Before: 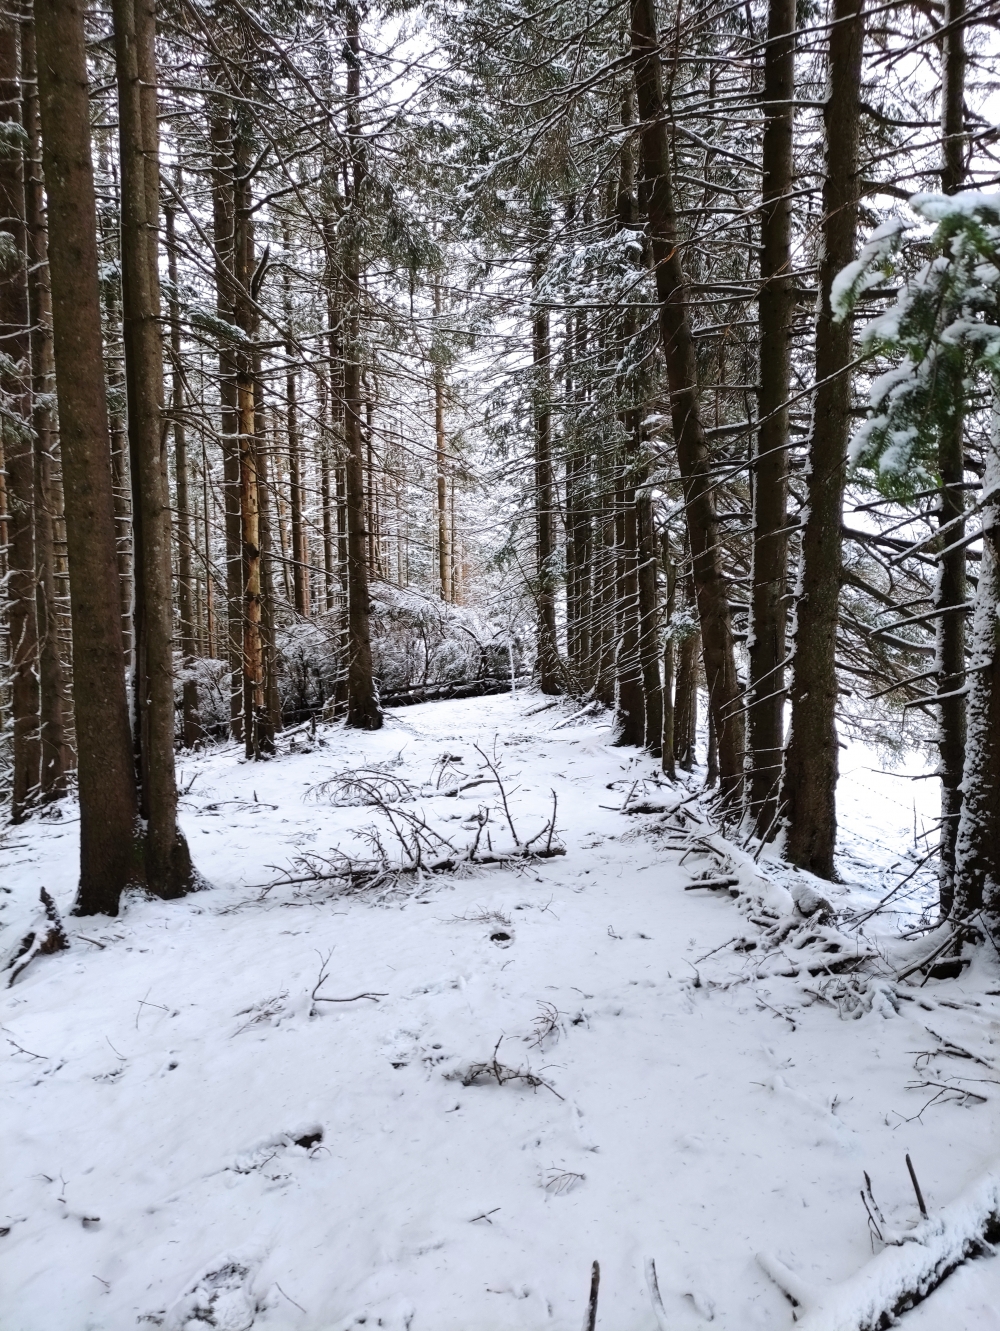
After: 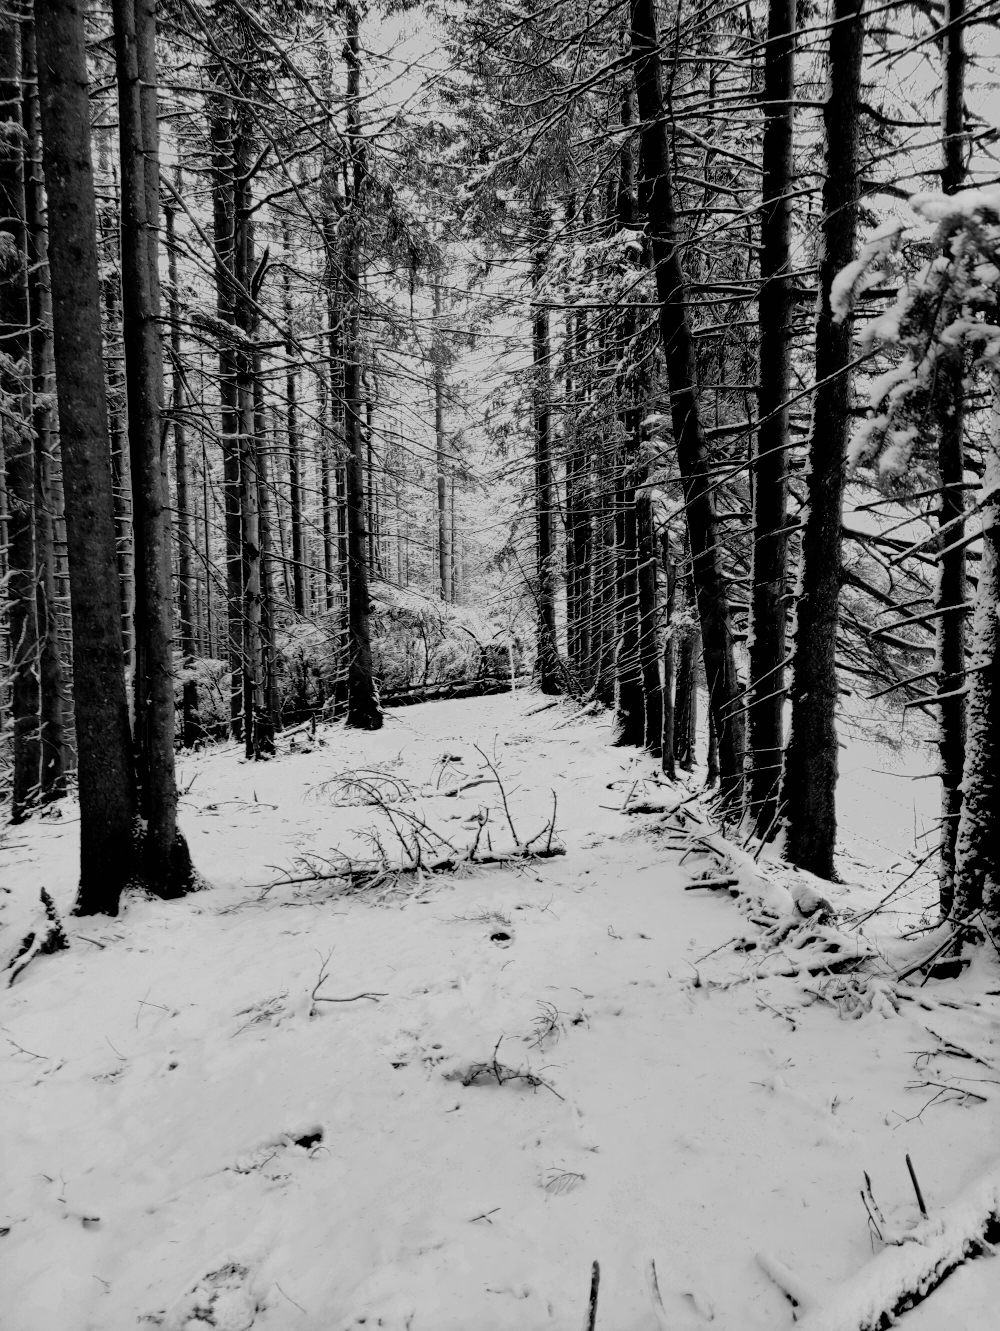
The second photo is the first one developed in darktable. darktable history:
color correction: highlights b* 0.032, saturation 1.13
color zones: curves: ch0 [(0, 0.613) (0.01, 0.613) (0.245, 0.448) (0.498, 0.529) (0.642, 0.665) (0.879, 0.777) (0.99, 0.613)]; ch1 [(0, 0) (0.143, 0) (0.286, 0) (0.429, 0) (0.571, 0) (0.714, 0) (0.857, 0)]
filmic rgb: black relative exposure -7.65 EV, white relative exposure 4.56 EV, hardness 3.61
shadows and highlights: on, module defaults
exposure: black level correction 0.009, exposure -0.163 EV, compensate highlight preservation false
color balance rgb: shadows lift › luminance -7.621%, shadows lift › chroma 2.374%, shadows lift › hue 201.13°, linear chroma grading › shadows 9.429%, linear chroma grading › highlights 11.095%, linear chroma grading › global chroma 15.496%, linear chroma grading › mid-tones 14.865%, perceptual saturation grading › global saturation 30.936%, global vibrance 20%
